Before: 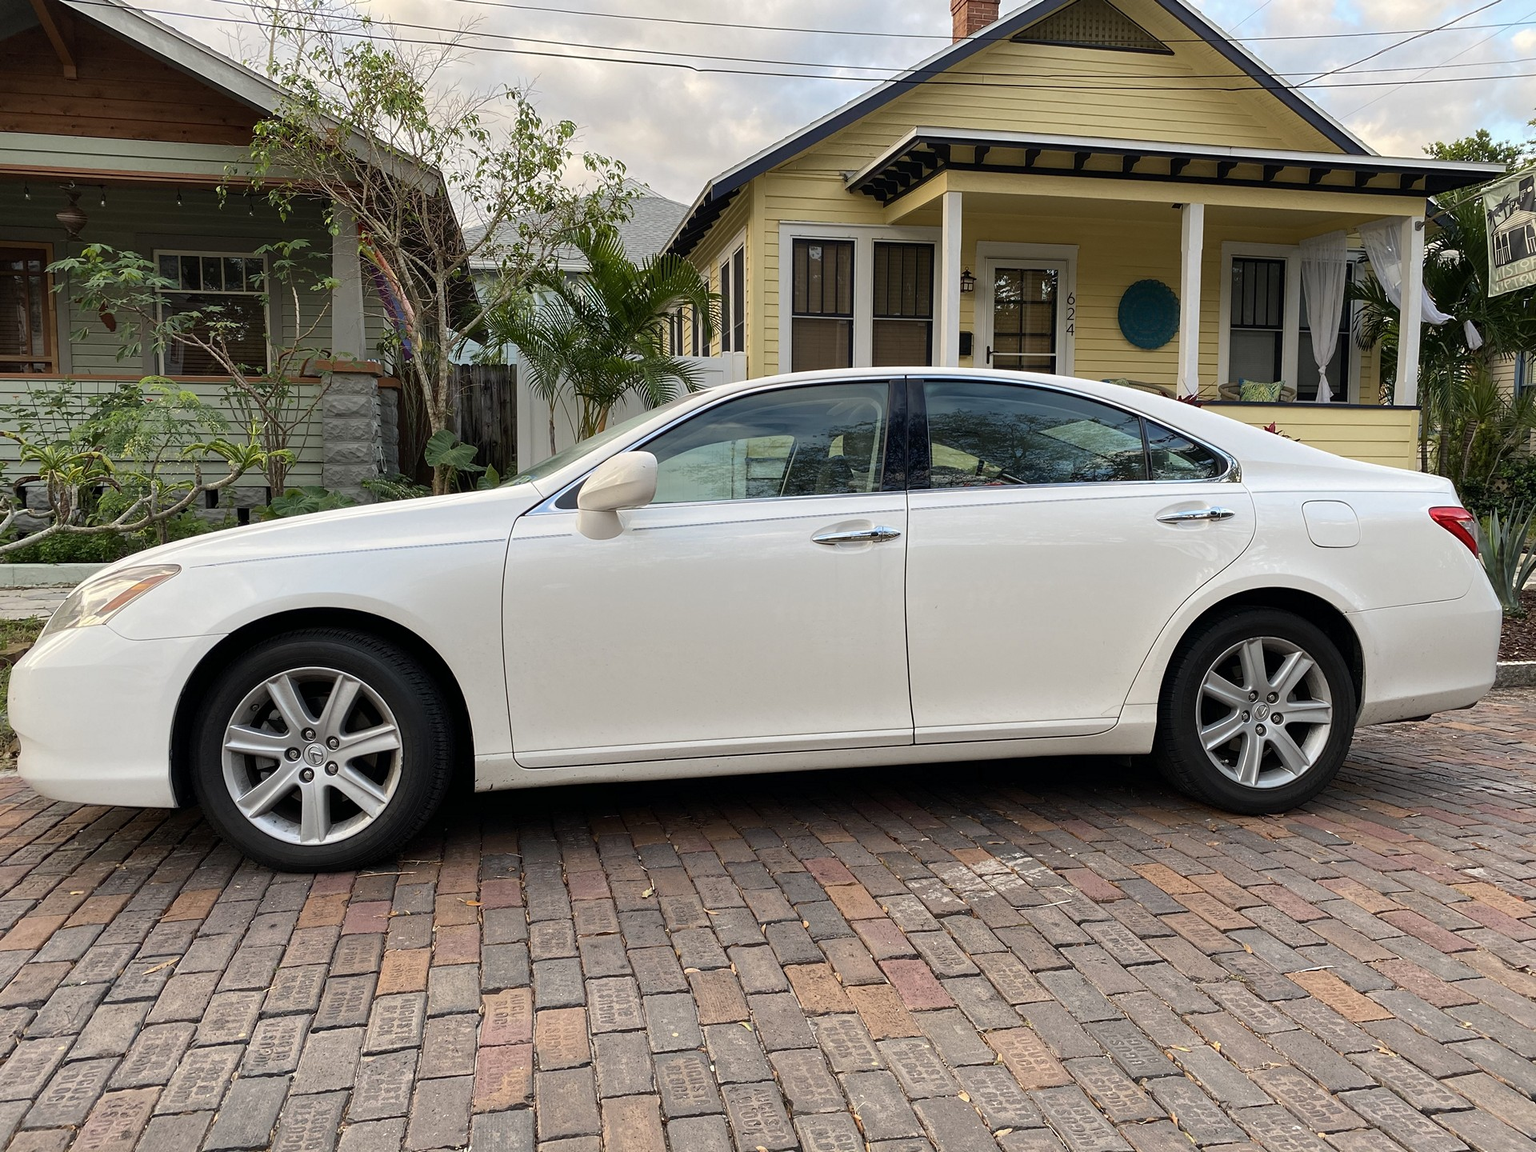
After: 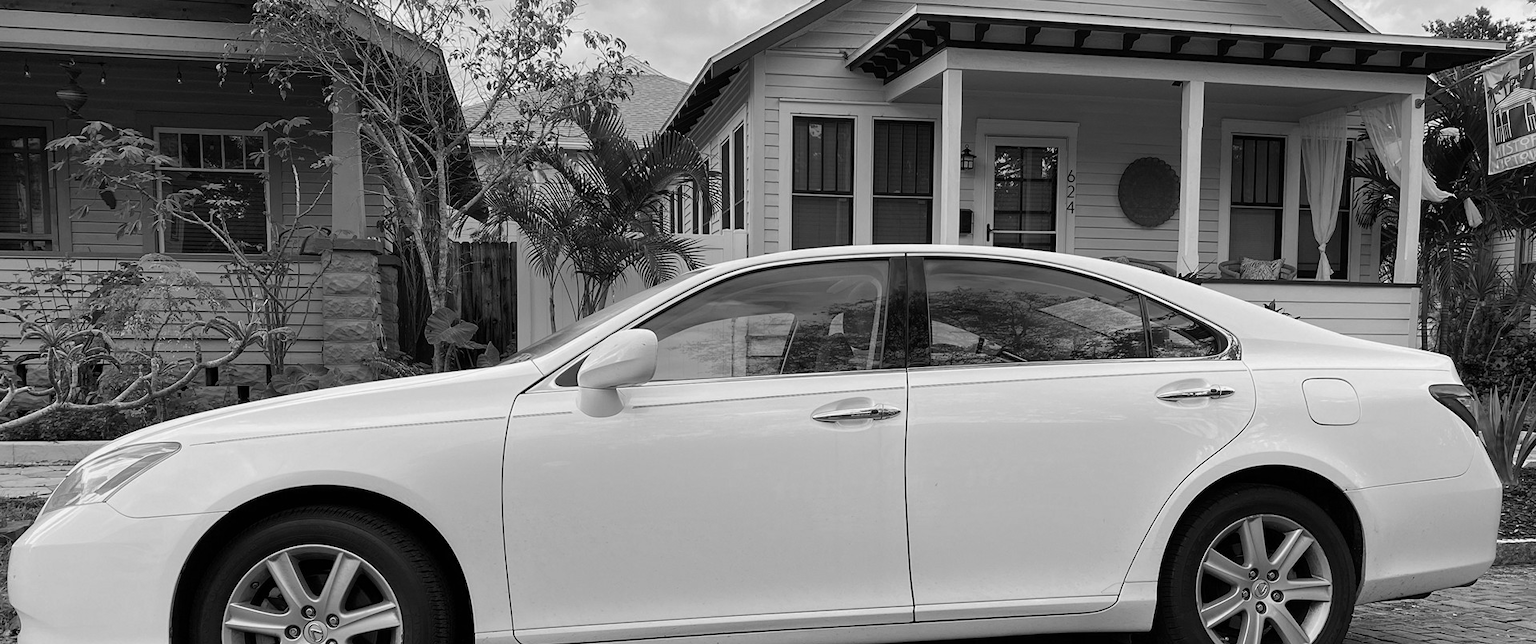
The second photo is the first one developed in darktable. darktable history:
color calibration: output gray [0.21, 0.42, 0.37, 0], x 0.343, y 0.357, temperature 5120.21 K
crop and rotate: top 10.631%, bottom 33.463%
